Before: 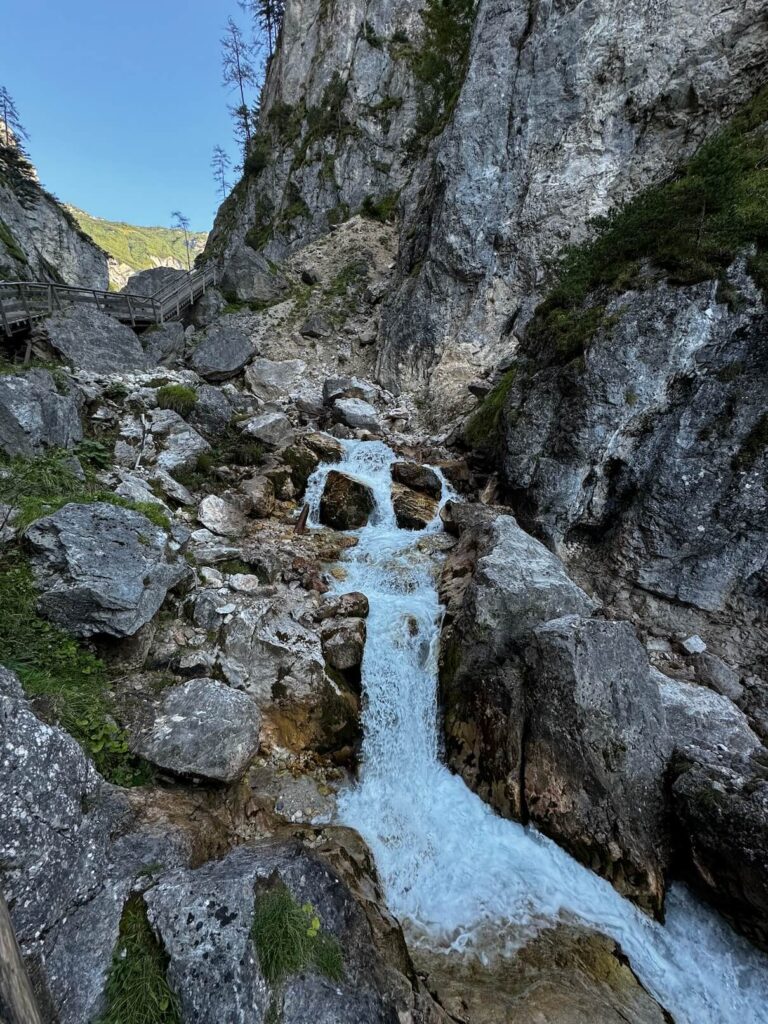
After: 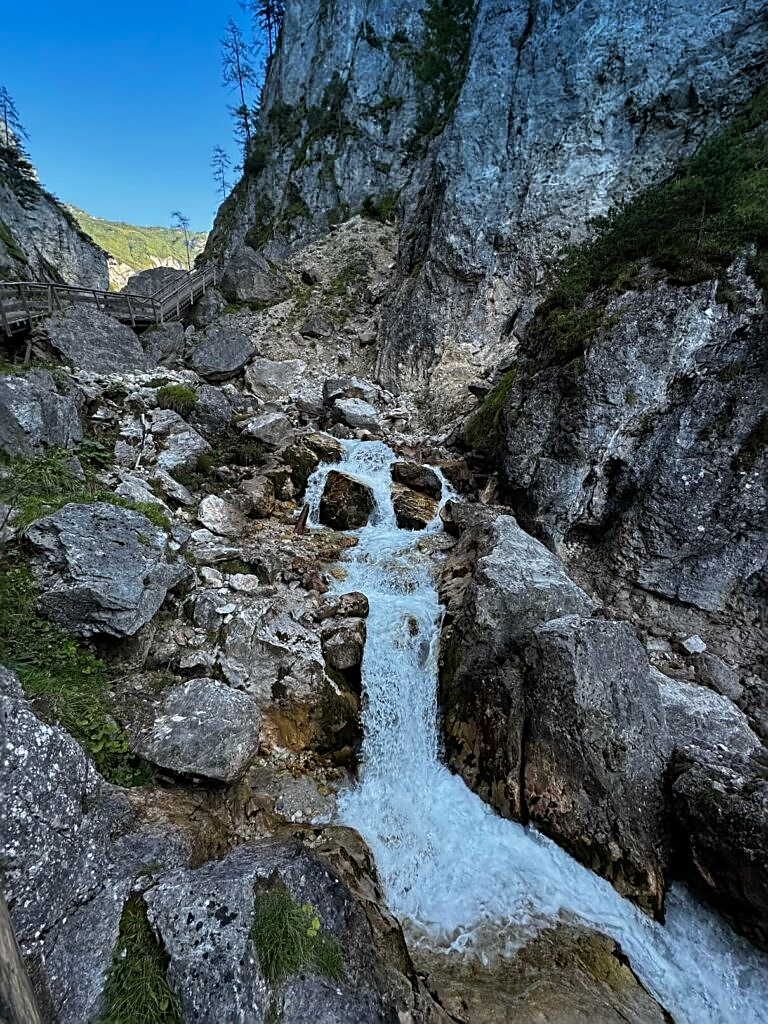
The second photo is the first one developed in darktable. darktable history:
sharpen: on, module defaults
graduated density: density 2.02 EV, hardness 44%, rotation 0.374°, offset 8.21, hue 208.8°, saturation 97%
